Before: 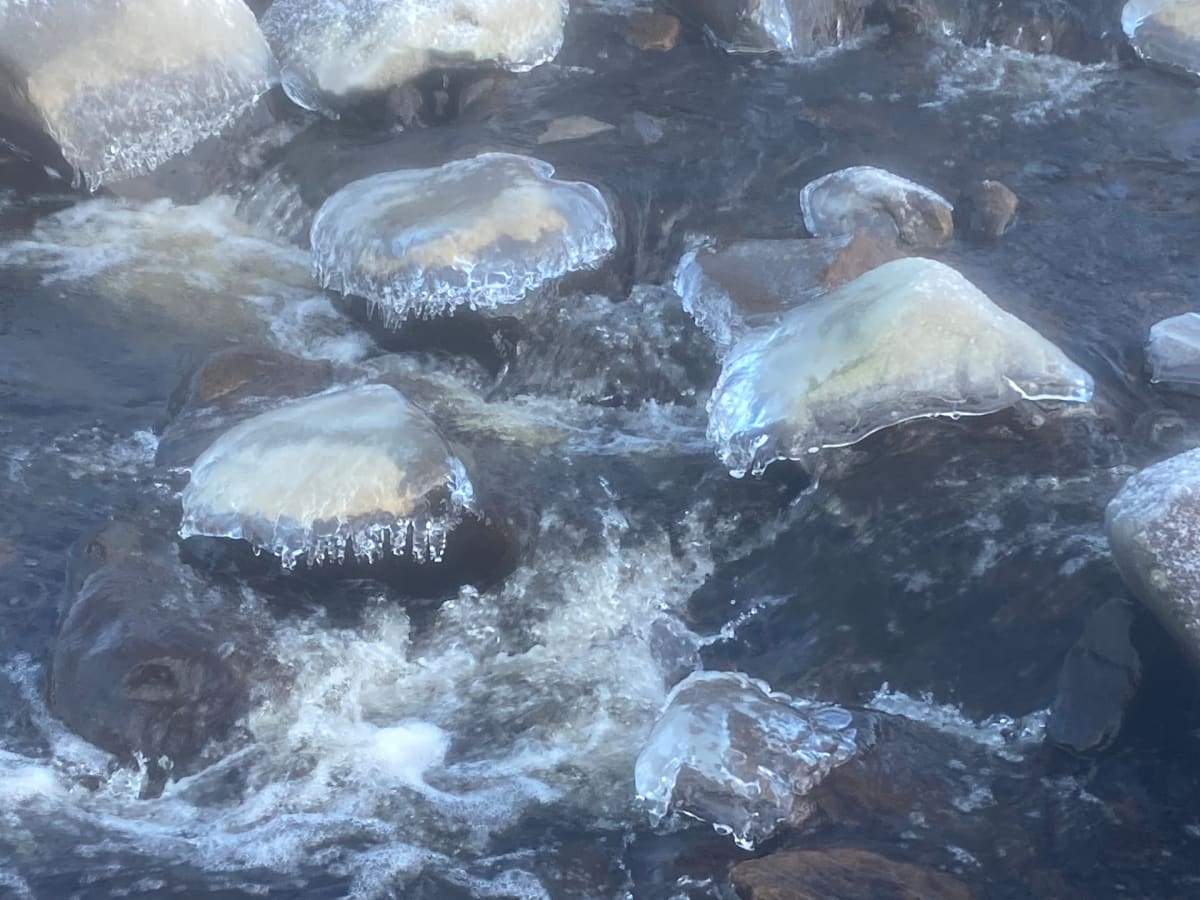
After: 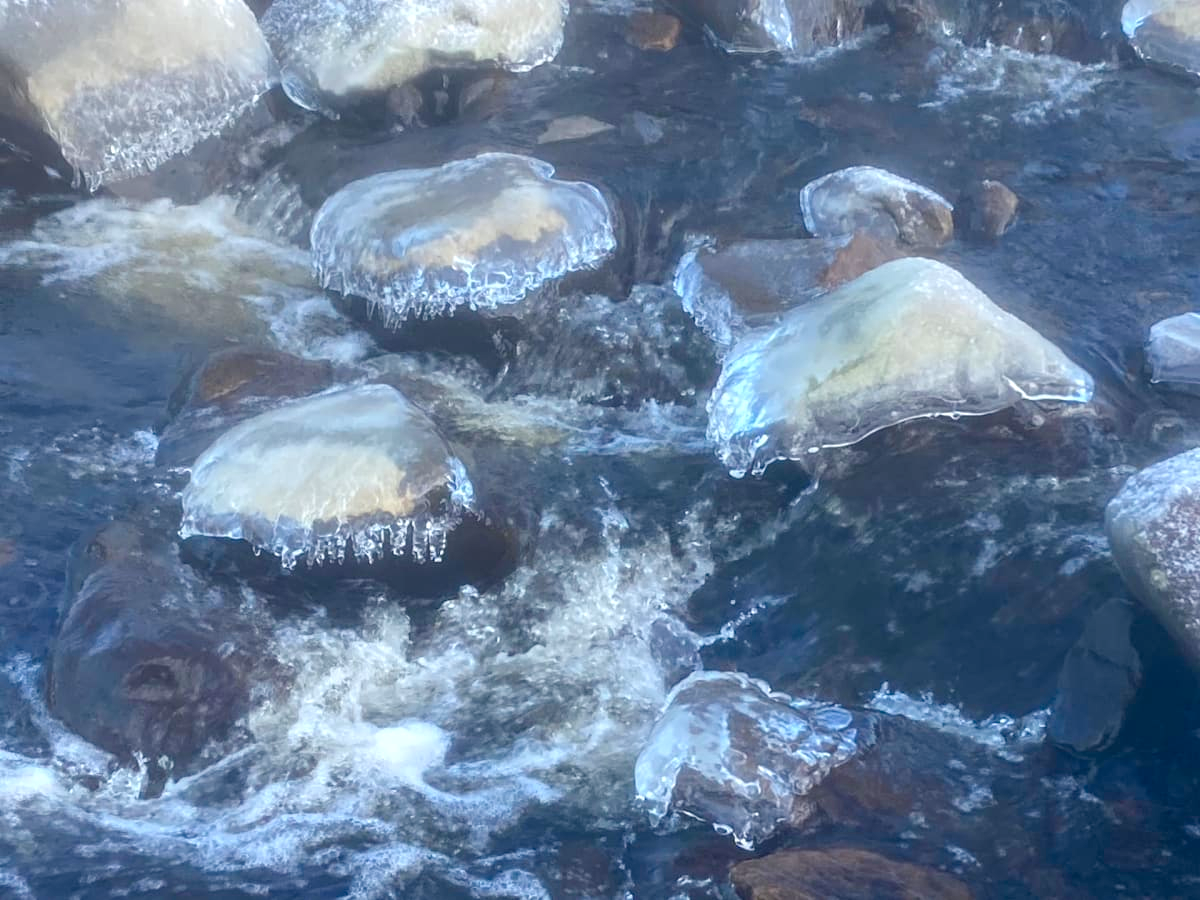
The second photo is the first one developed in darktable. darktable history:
local contrast: on, module defaults
color balance rgb: linear chroma grading › global chroma 41.406%, perceptual saturation grading › global saturation 0.318%, perceptual saturation grading › highlights -31.036%, perceptual saturation grading › mid-tones 5.166%, perceptual saturation grading › shadows 17.327%, global vibrance 20%
